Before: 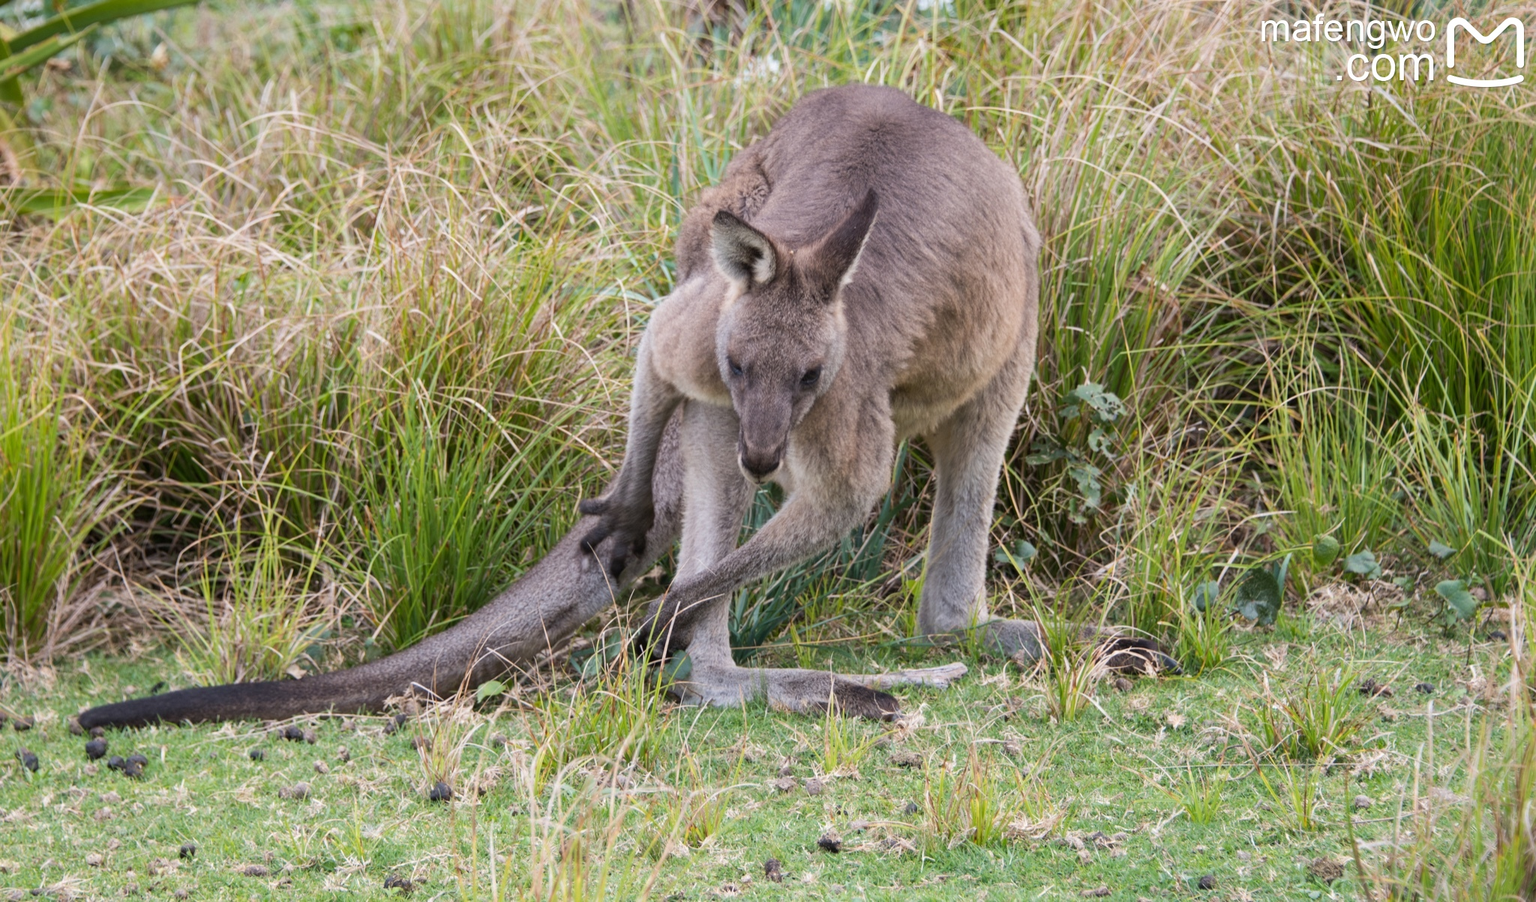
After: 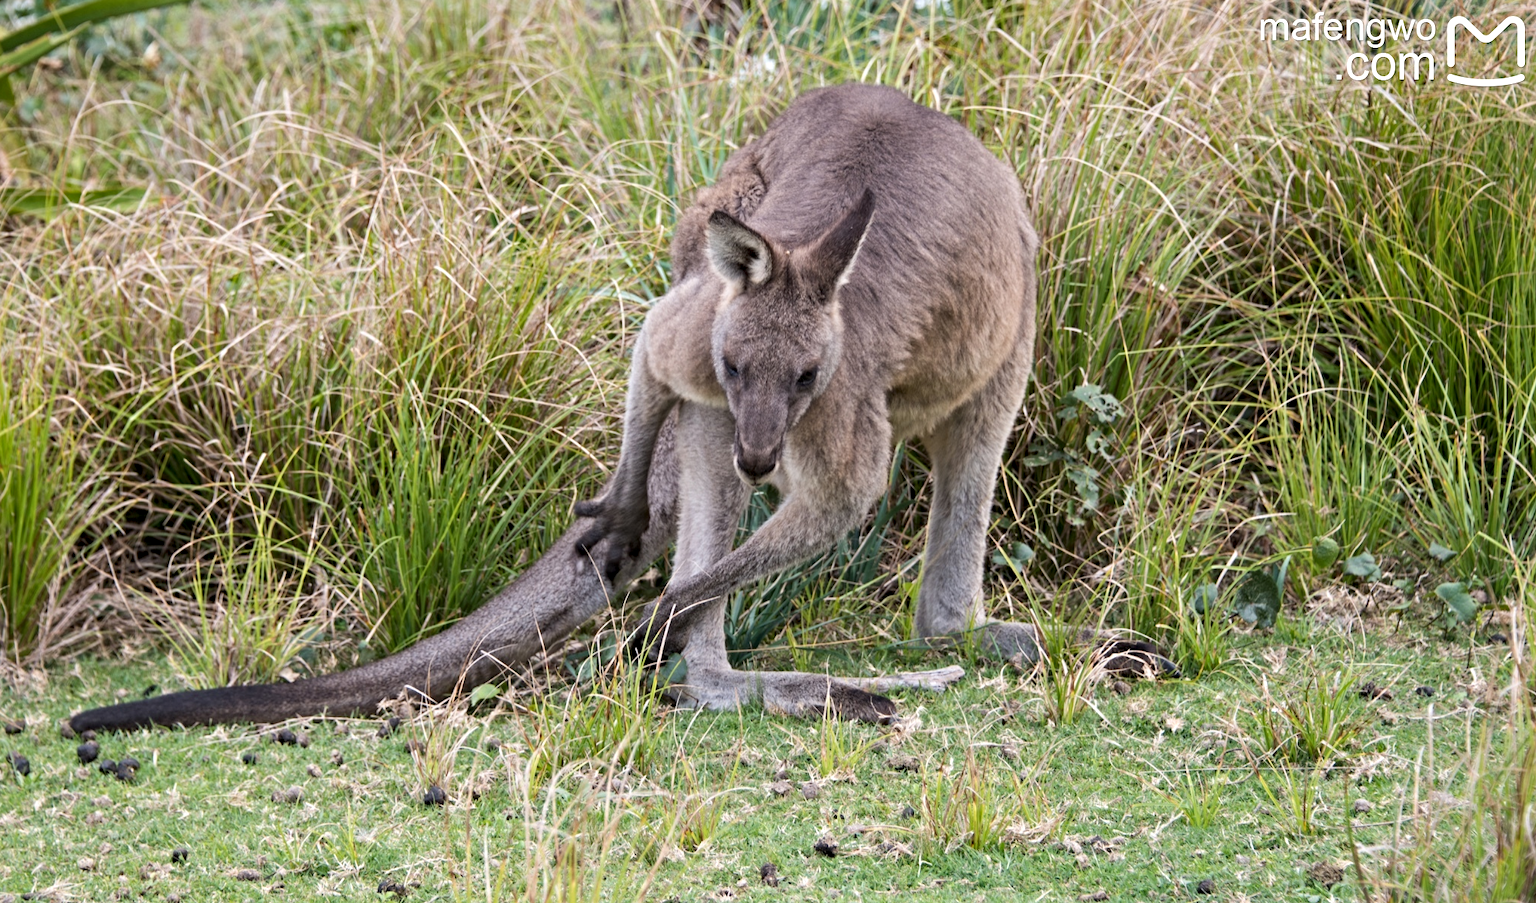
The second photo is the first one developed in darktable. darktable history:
contrast equalizer: y [[0.5, 0.501, 0.525, 0.597, 0.58, 0.514], [0.5 ×6], [0.5 ×6], [0 ×6], [0 ×6]]
crop and rotate: left 0.614%, top 0.179%, bottom 0.309%
tone equalizer: on, module defaults
